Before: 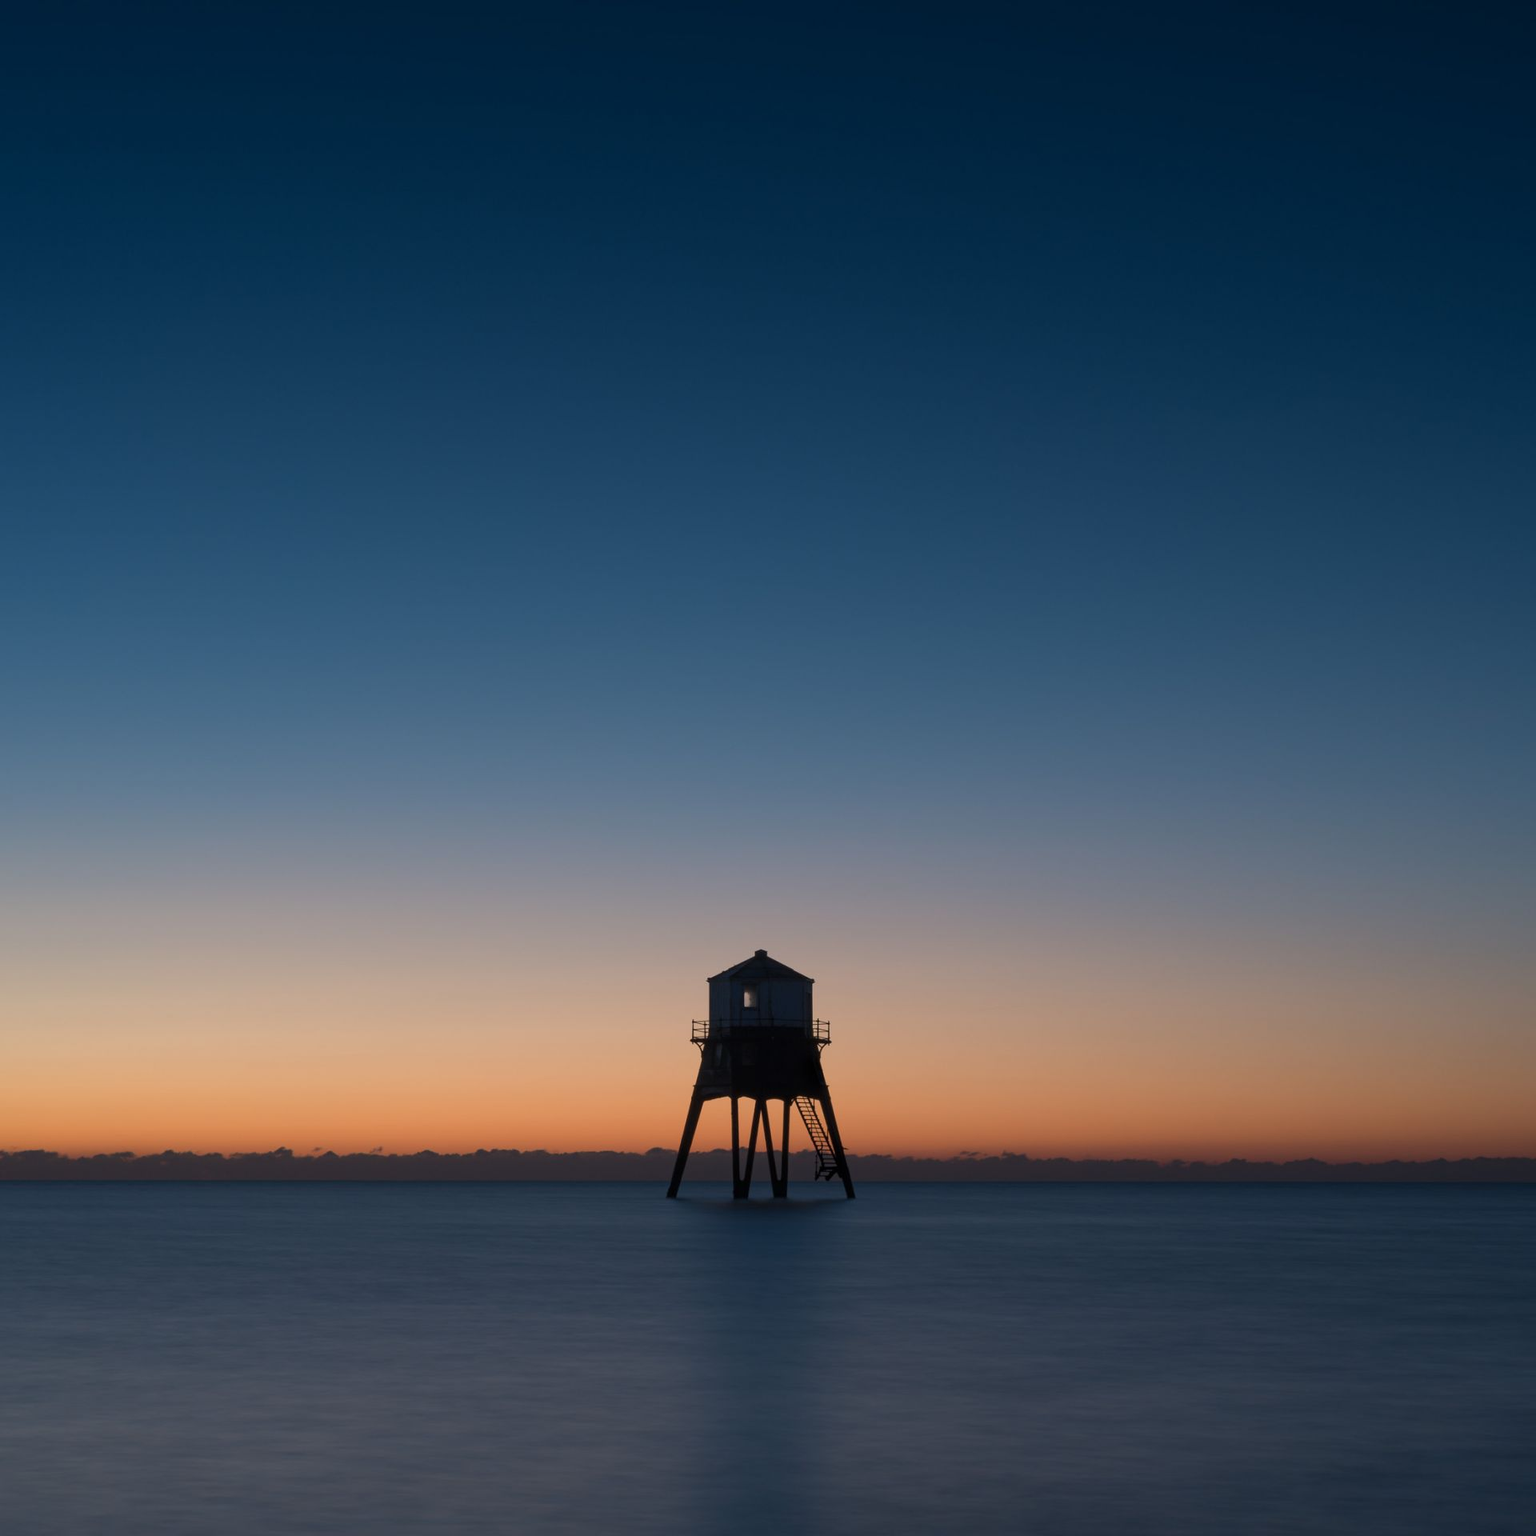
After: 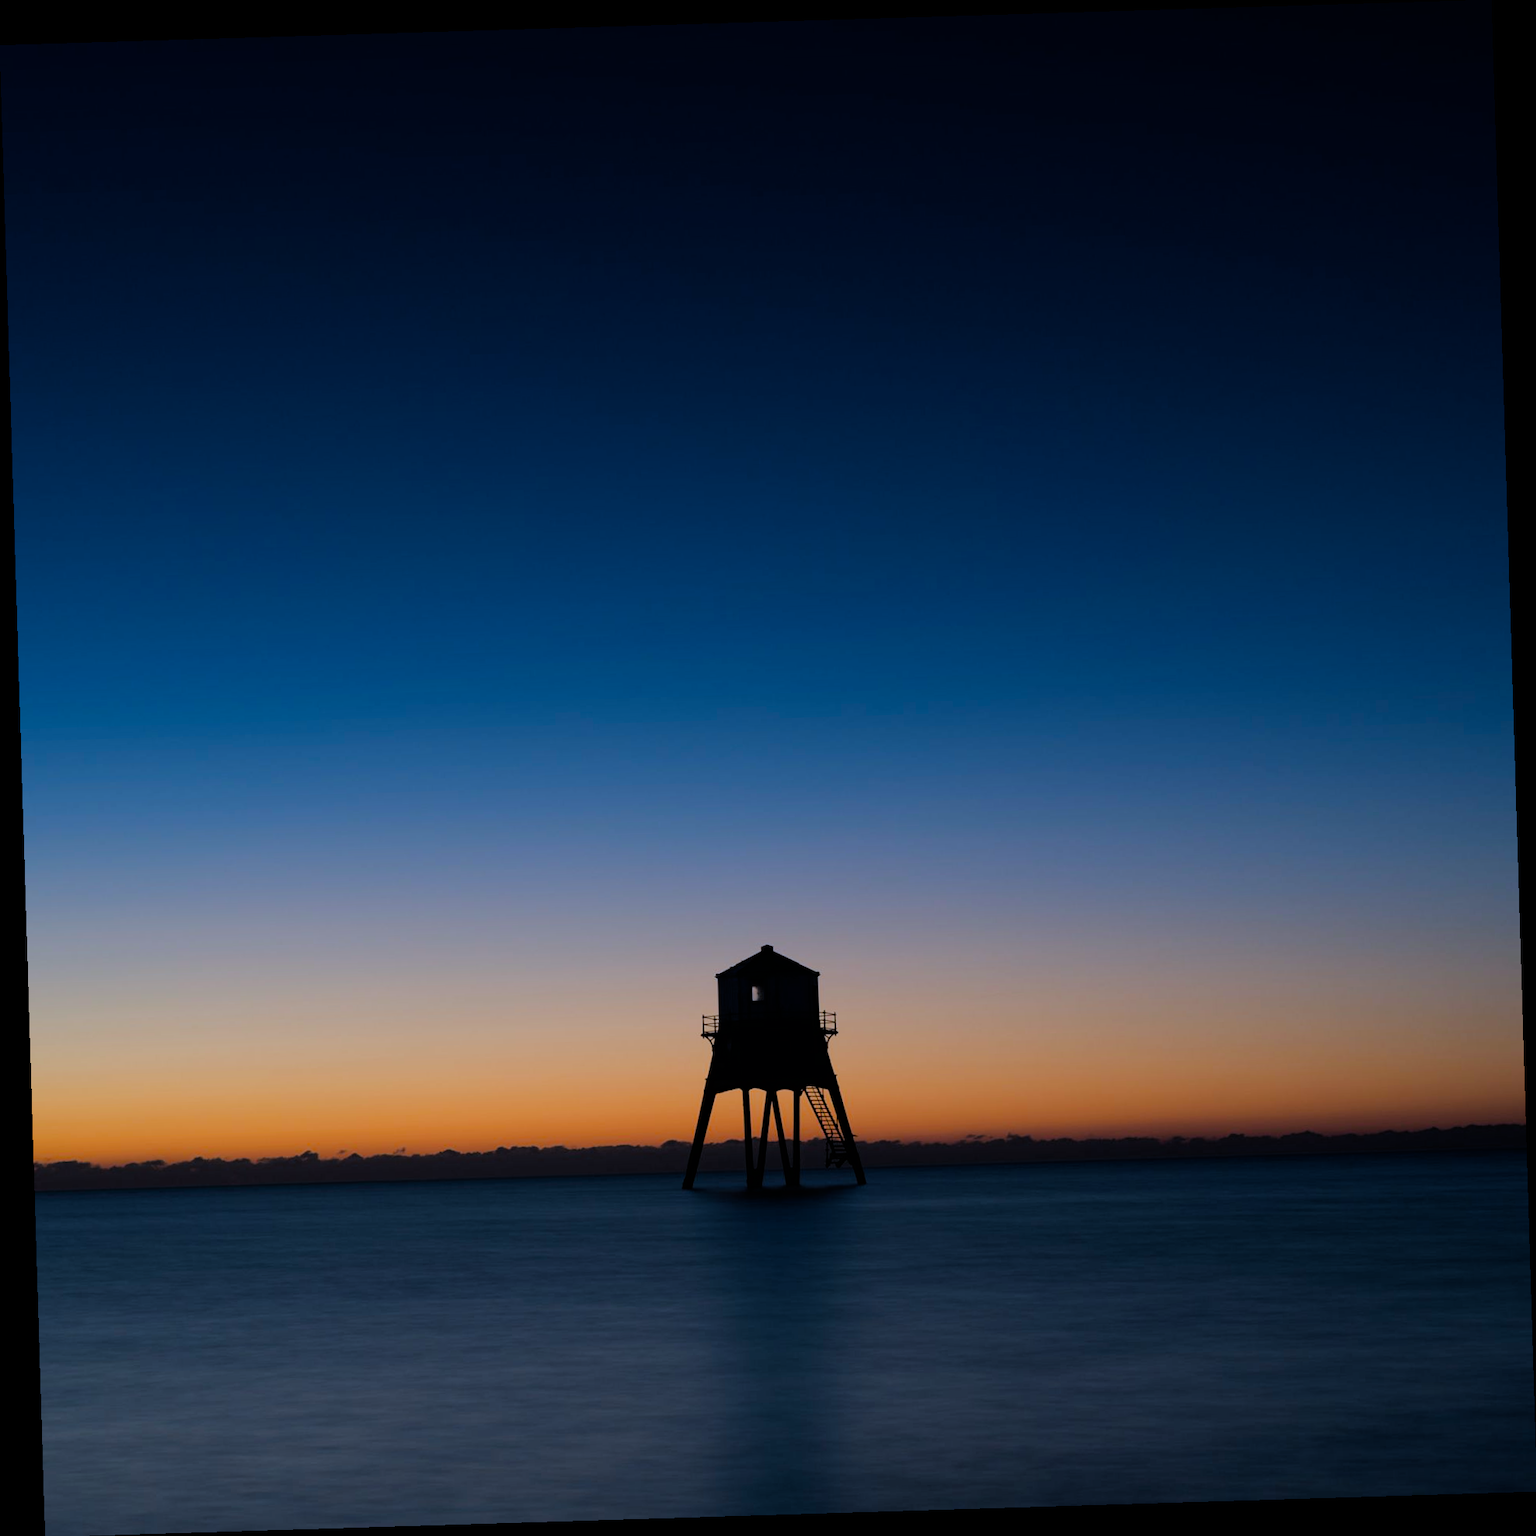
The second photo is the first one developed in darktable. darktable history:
graduated density: hue 238.83°, saturation 50%
color correction: saturation 1.1
white balance: red 0.925, blue 1.046
color balance rgb: perceptual saturation grading › global saturation 25%, global vibrance 20%
rotate and perspective: rotation -1.75°, automatic cropping off
filmic rgb: black relative exposure -5 EV, white relative exposure 3.5 EV, hardness 3.19, contrast 1.2, highlights saturation mix -30%
